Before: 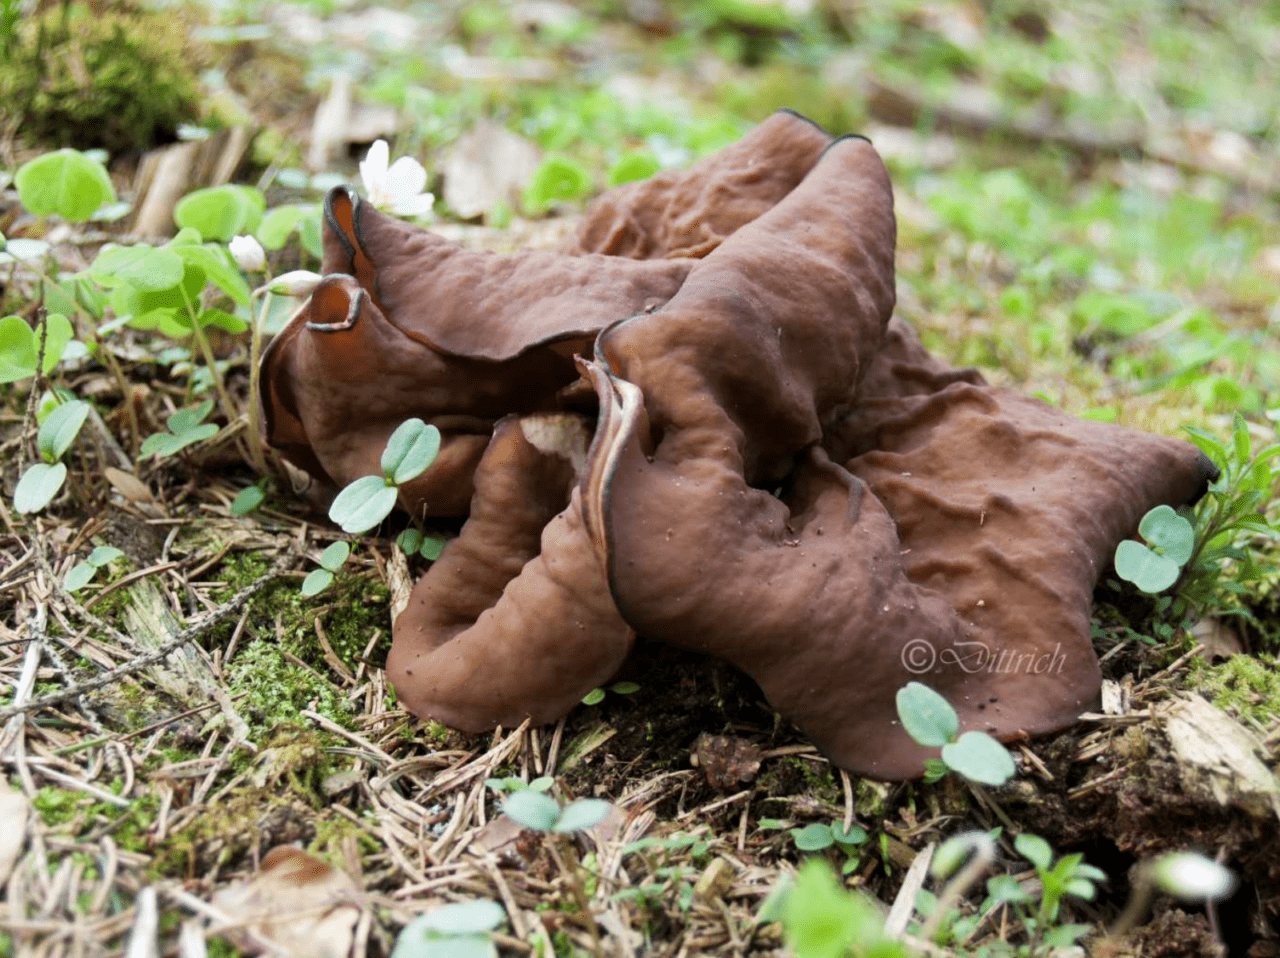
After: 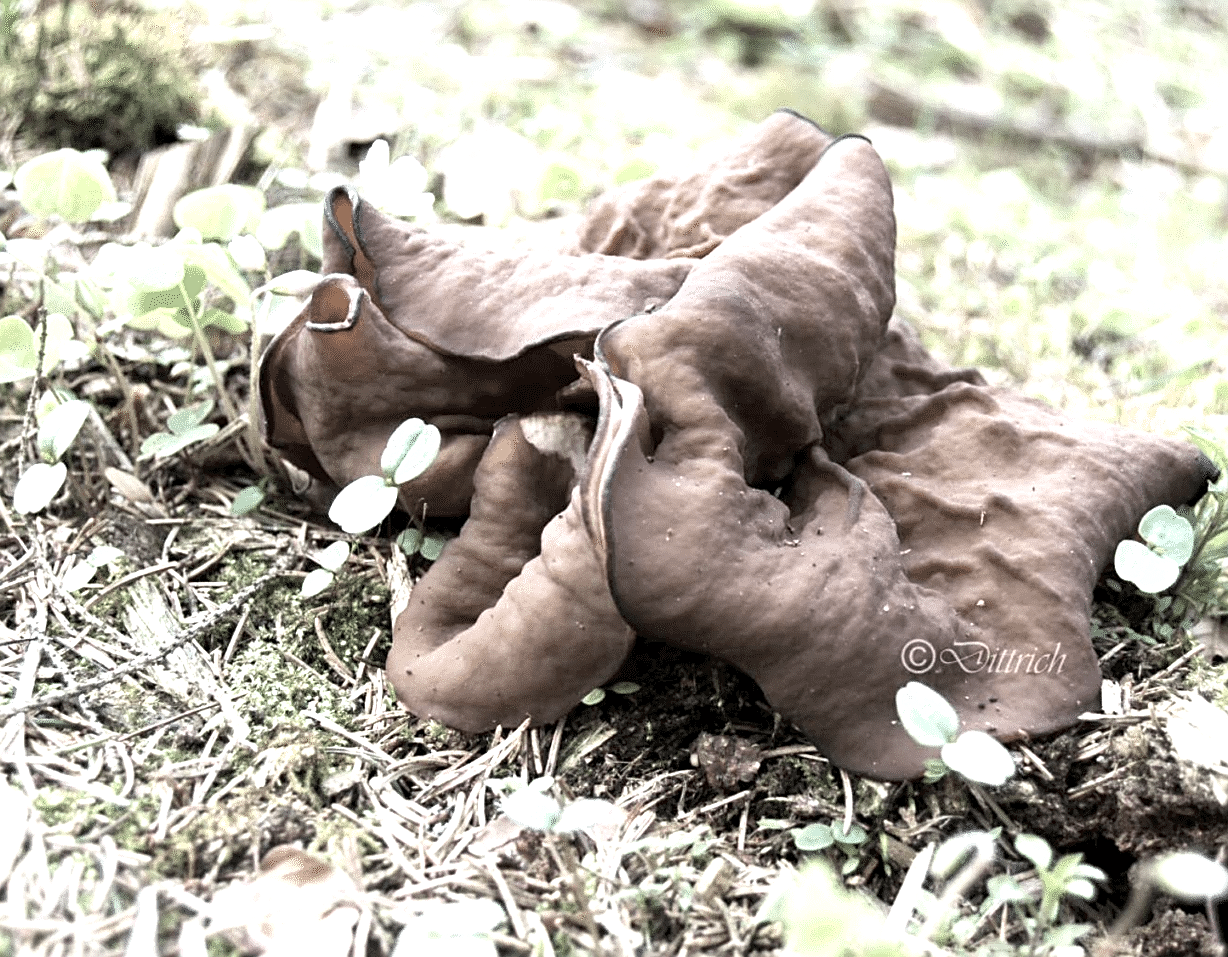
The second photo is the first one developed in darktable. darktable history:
crop: right 4.052%, bottom 0.034%
exposure: black level correction 0.001, exposure 1.132 EV, compensate highlight preservation false
color zones: curves: ch1 [(0.238, 0.163) (0.476, 0.2) (0.733, 0.322) (0.848, 0.134)]
sharpen: amount 0.491
